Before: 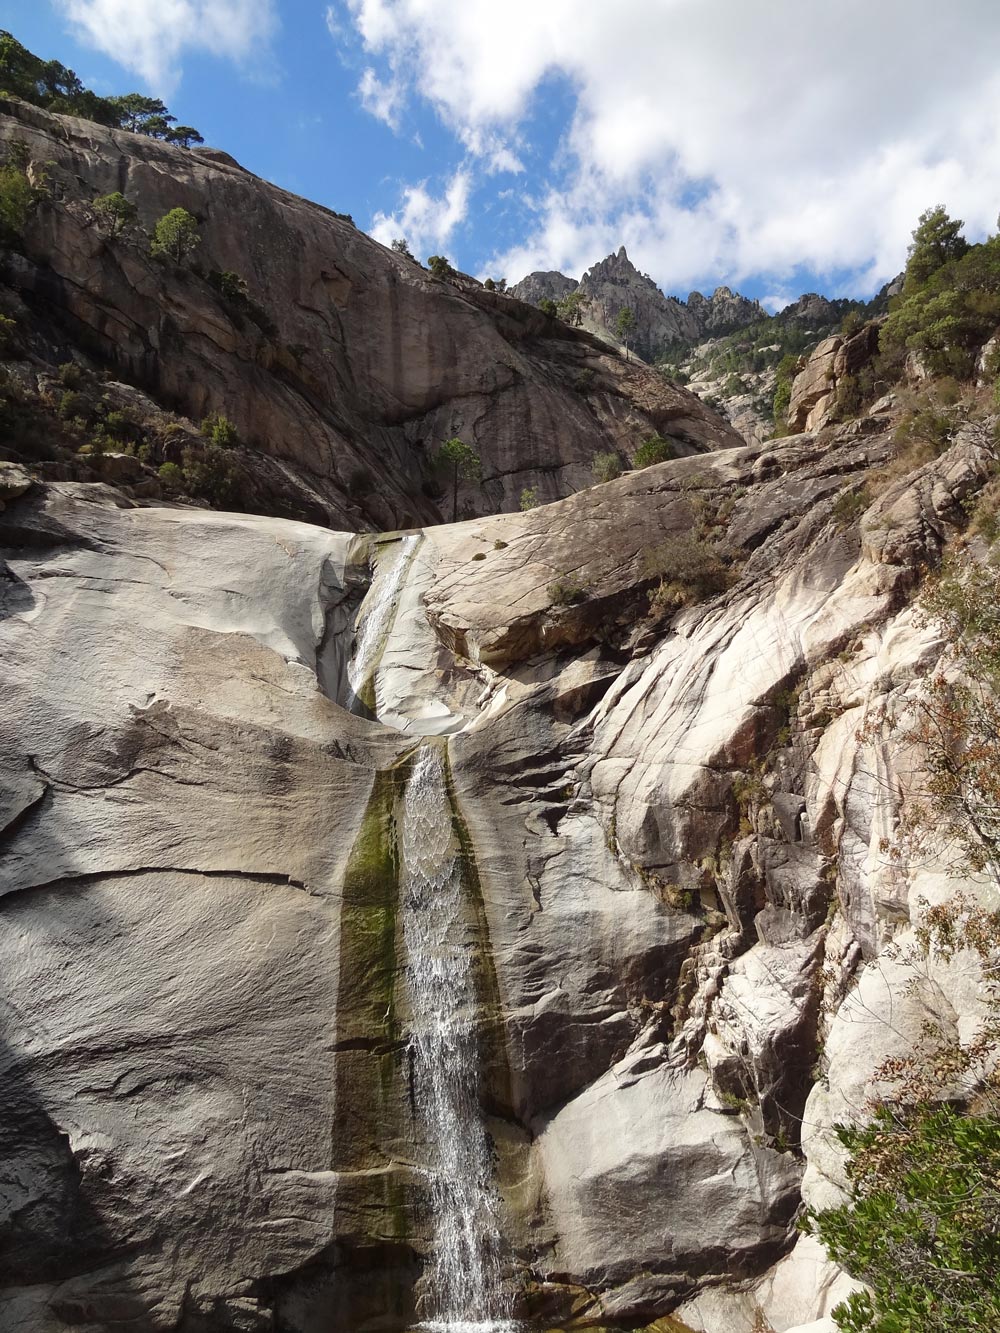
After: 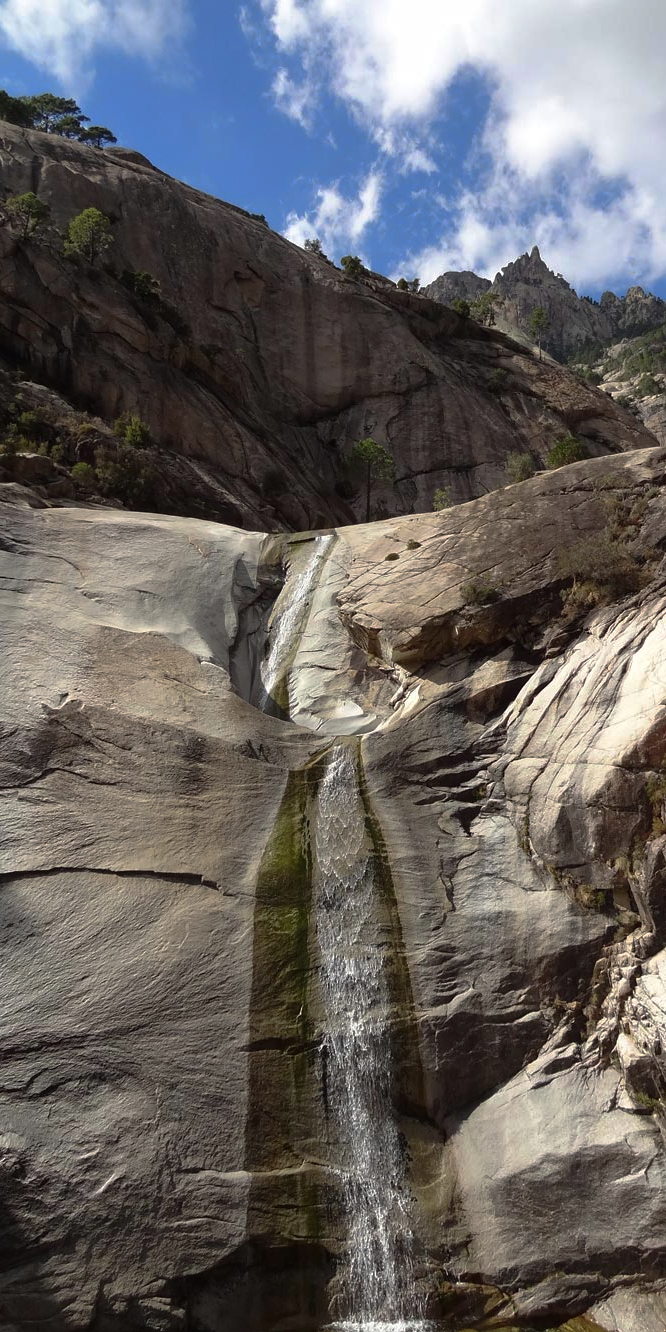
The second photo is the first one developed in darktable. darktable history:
base curve: curves: ch0 [(0, 0) (0.595, 0.418) (1, 1)], preserve colors none
crop and rotate: left 8.786%, right 24.548%
